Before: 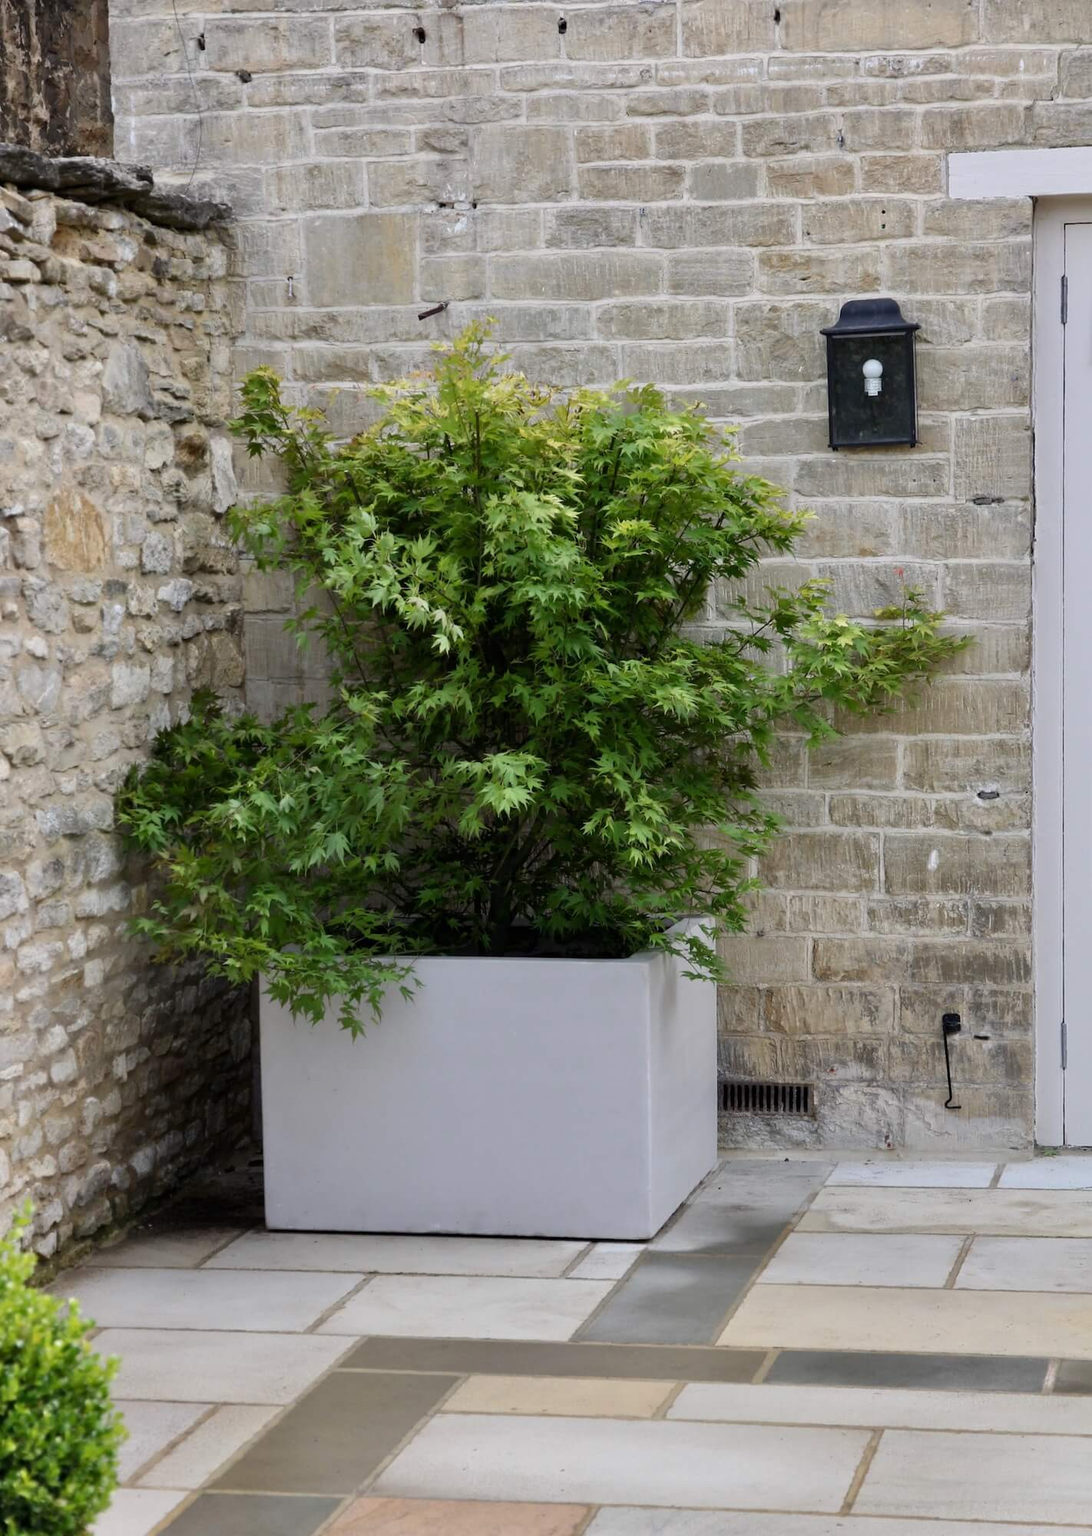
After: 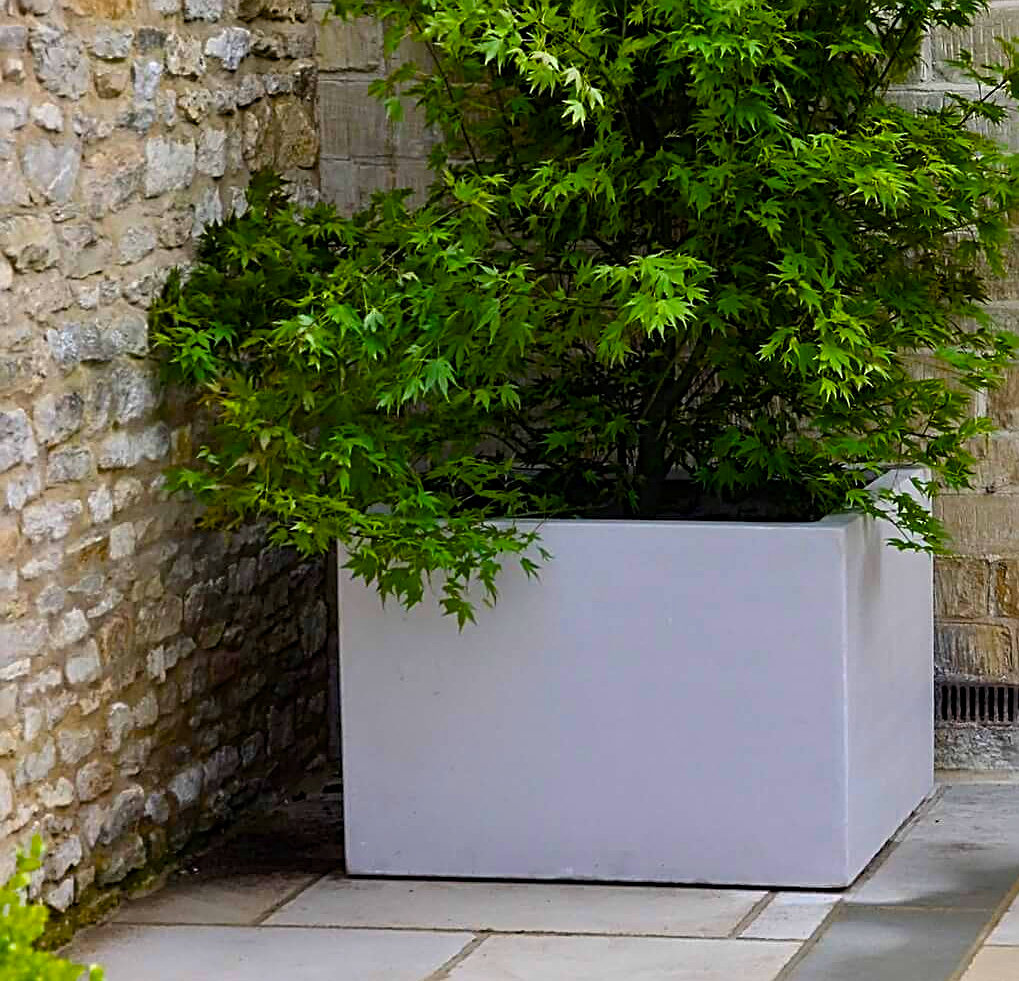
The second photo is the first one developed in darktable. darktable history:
color balance rgb: linear chroma grading › global chroma 42.096%, perceptual saturation grading › global saturation 19.637%, global vibrance 16.577%, saturation formula JzAzBz (2021)
crop: top 36.333%, right 28.318%, bottom 14.597%
sharpen: radius 2.569, amount 0.693
contrast equalizer: y [[0.5, 0.5, 0.5, 0.539, 0.64, 0.611], [0.5 ×6], [0.5 ×6], [0 ×6], [0 ×6]], mix 0.582
